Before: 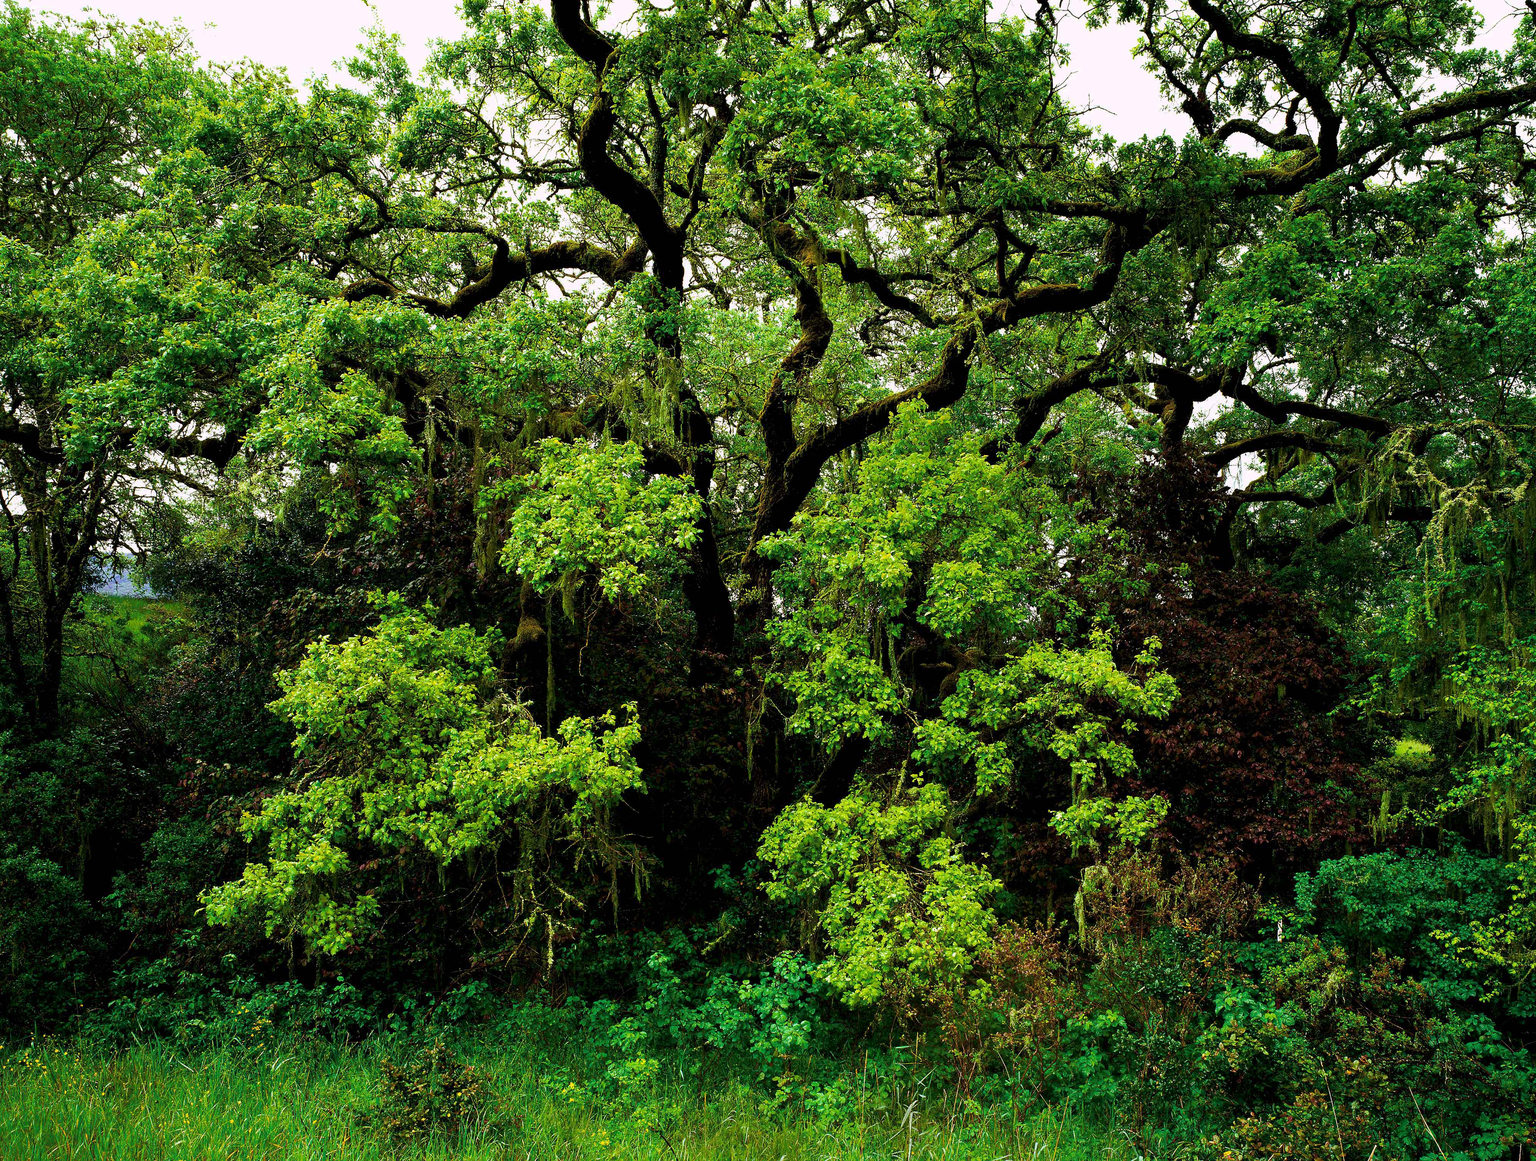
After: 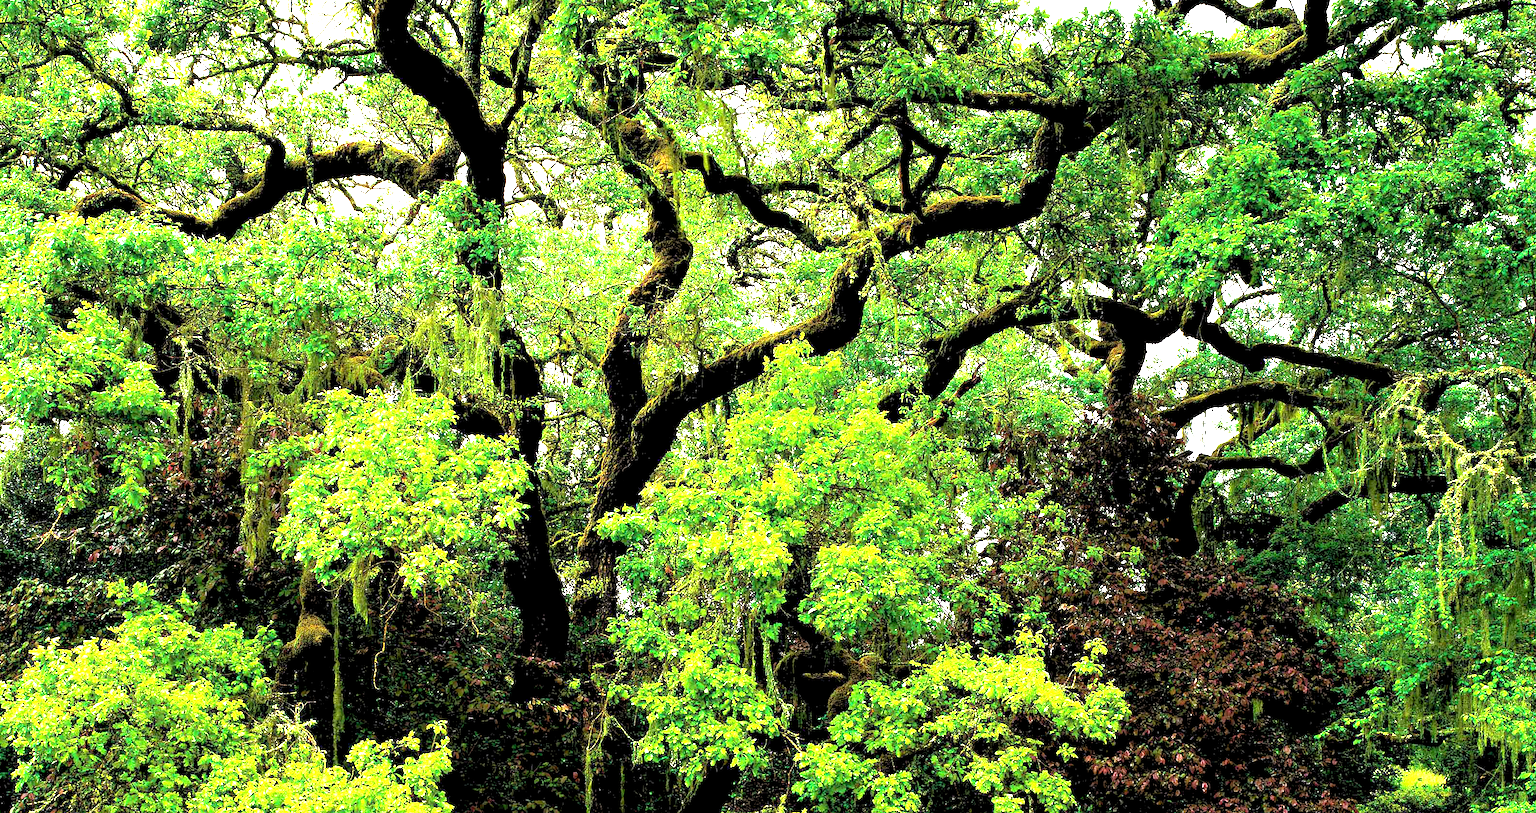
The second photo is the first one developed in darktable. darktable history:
rgb levels: preserve colors sum RGB, levels [[0.038, 0.433, 0.934], [0, 0.5, 1], [0, 0.5, 1]]
exposure: exposure 2.003 EV, compensate highlight preservation false
crop: left 18.38%, top 11.092%, right 2.134%, bottom 33.217%
